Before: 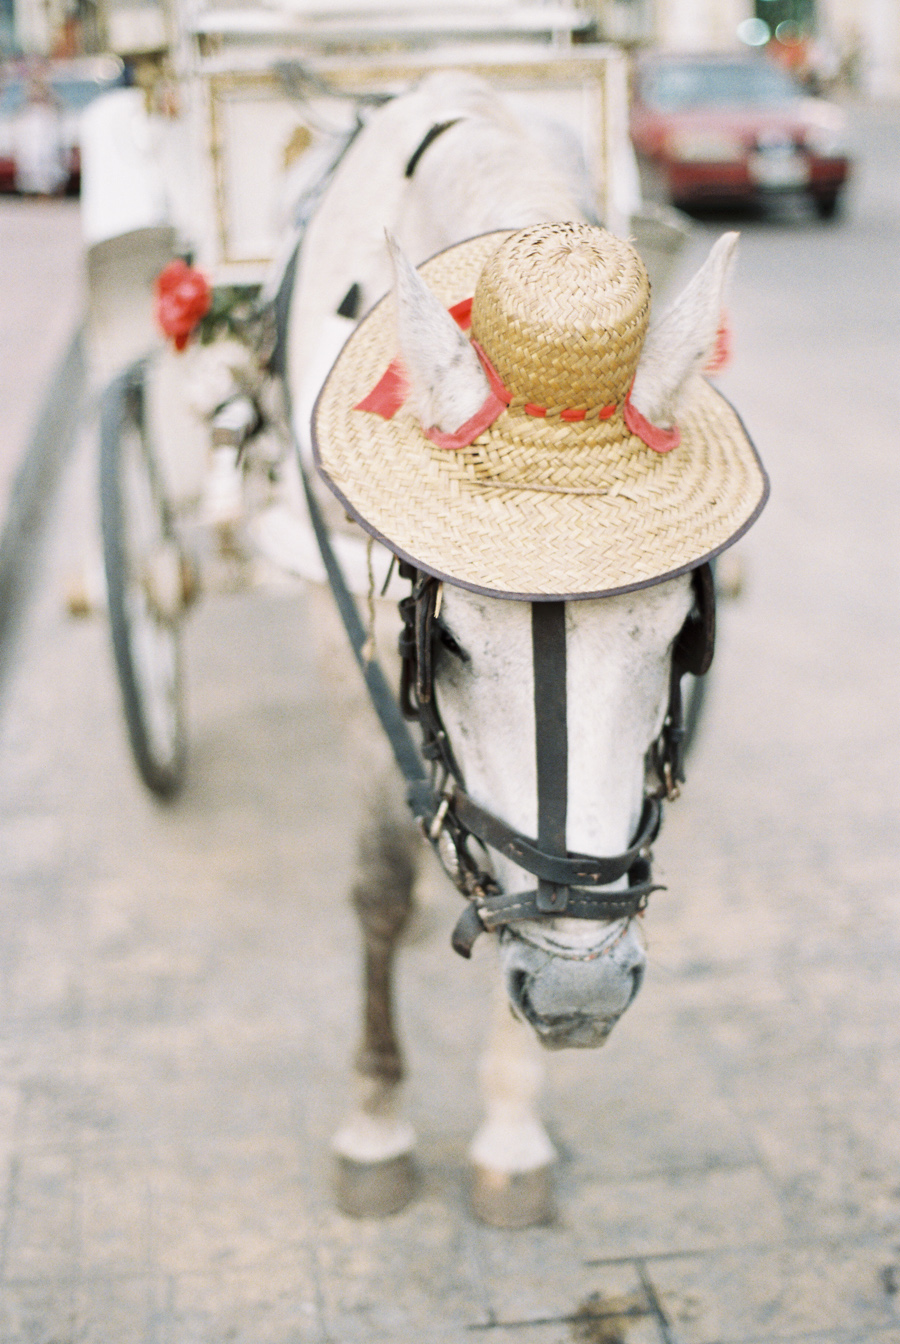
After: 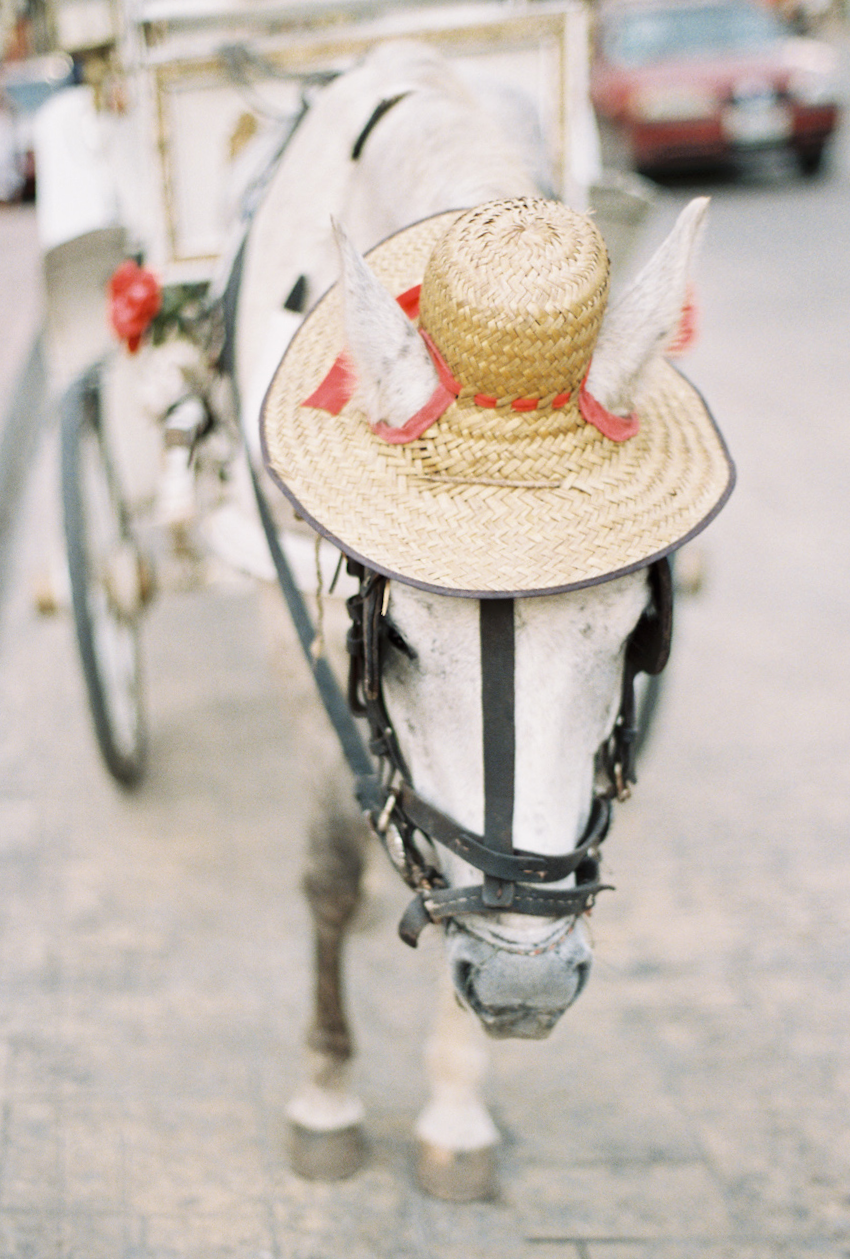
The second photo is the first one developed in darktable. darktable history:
tone equalizer: on, module defaults
rotate and perspective: rotation 0.062°, lens shift (vertical) 0.115, lens shift (horizontal) -0.133, crop left 0.047, crop right 0.94, crop top 0.061, crop bottom 0.94
